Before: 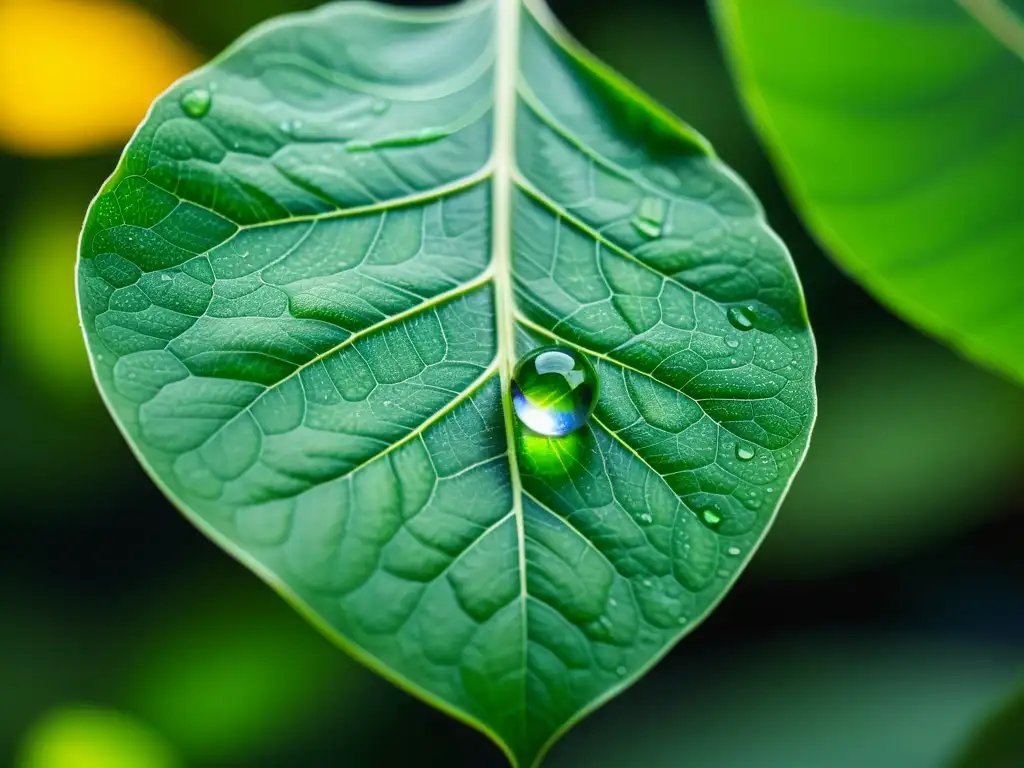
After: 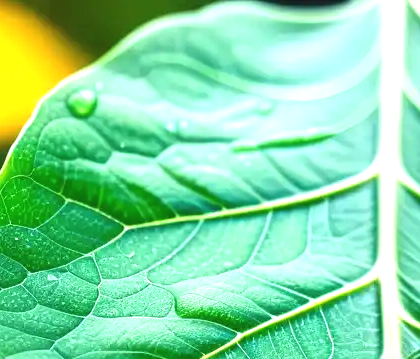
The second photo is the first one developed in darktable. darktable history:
exposure: black level correction -0.002, exposure 1.111 EV, compensate highlight preservation false
crop and rotate: left 11.225%, top 0.075%, right 47.723%, bottom 53.065%
